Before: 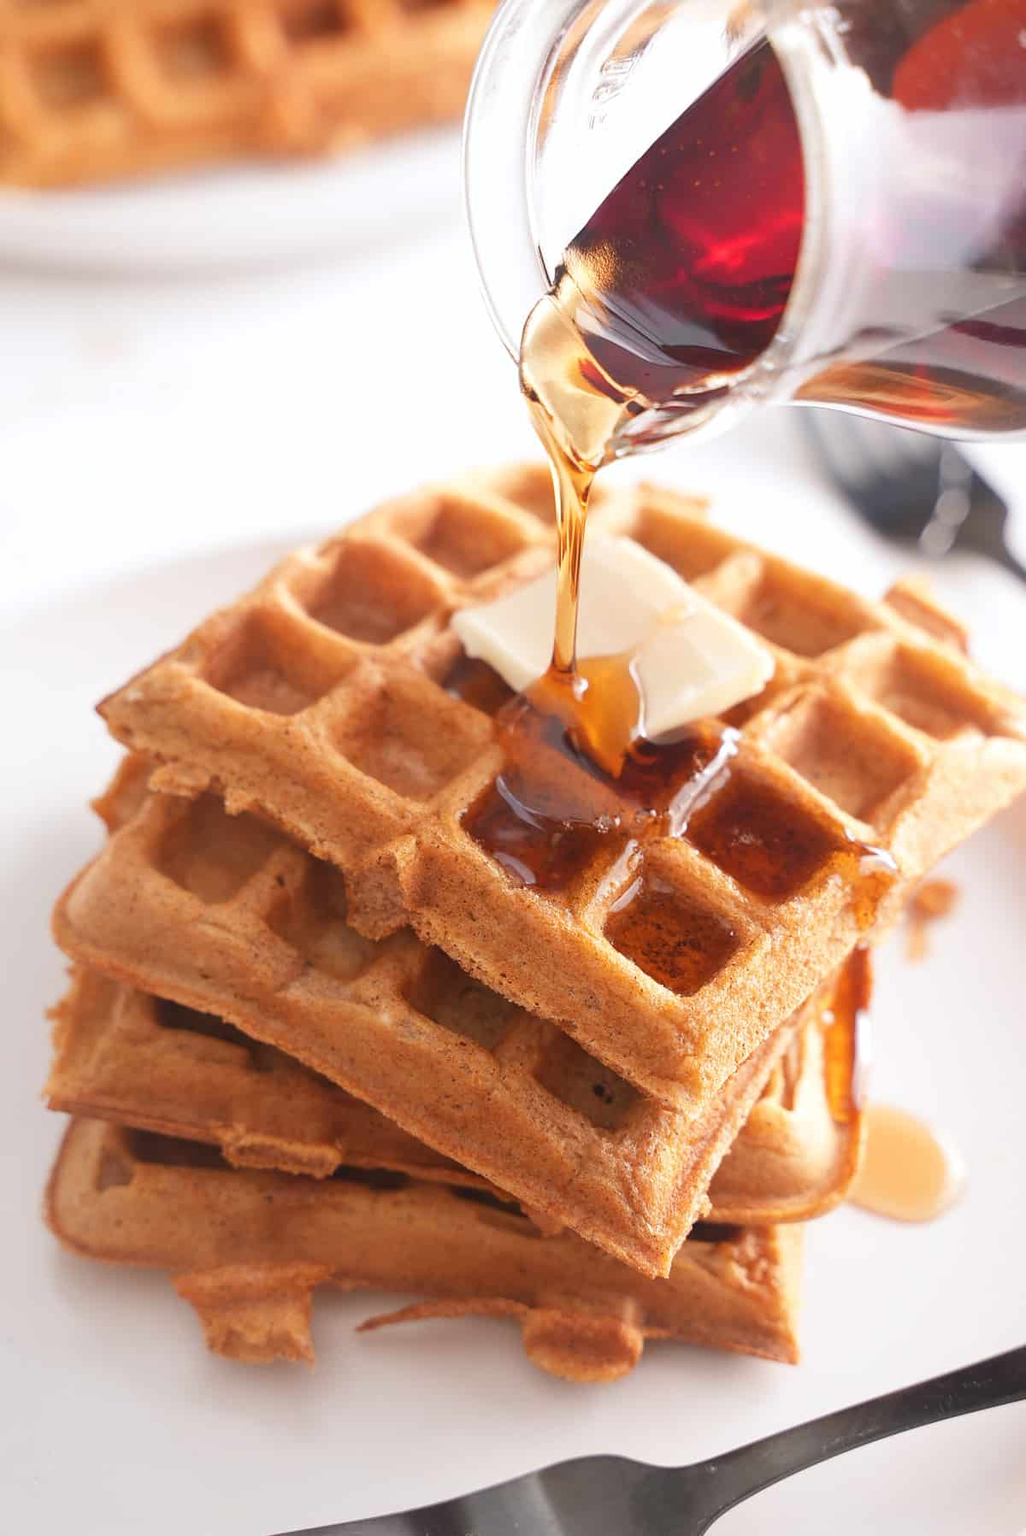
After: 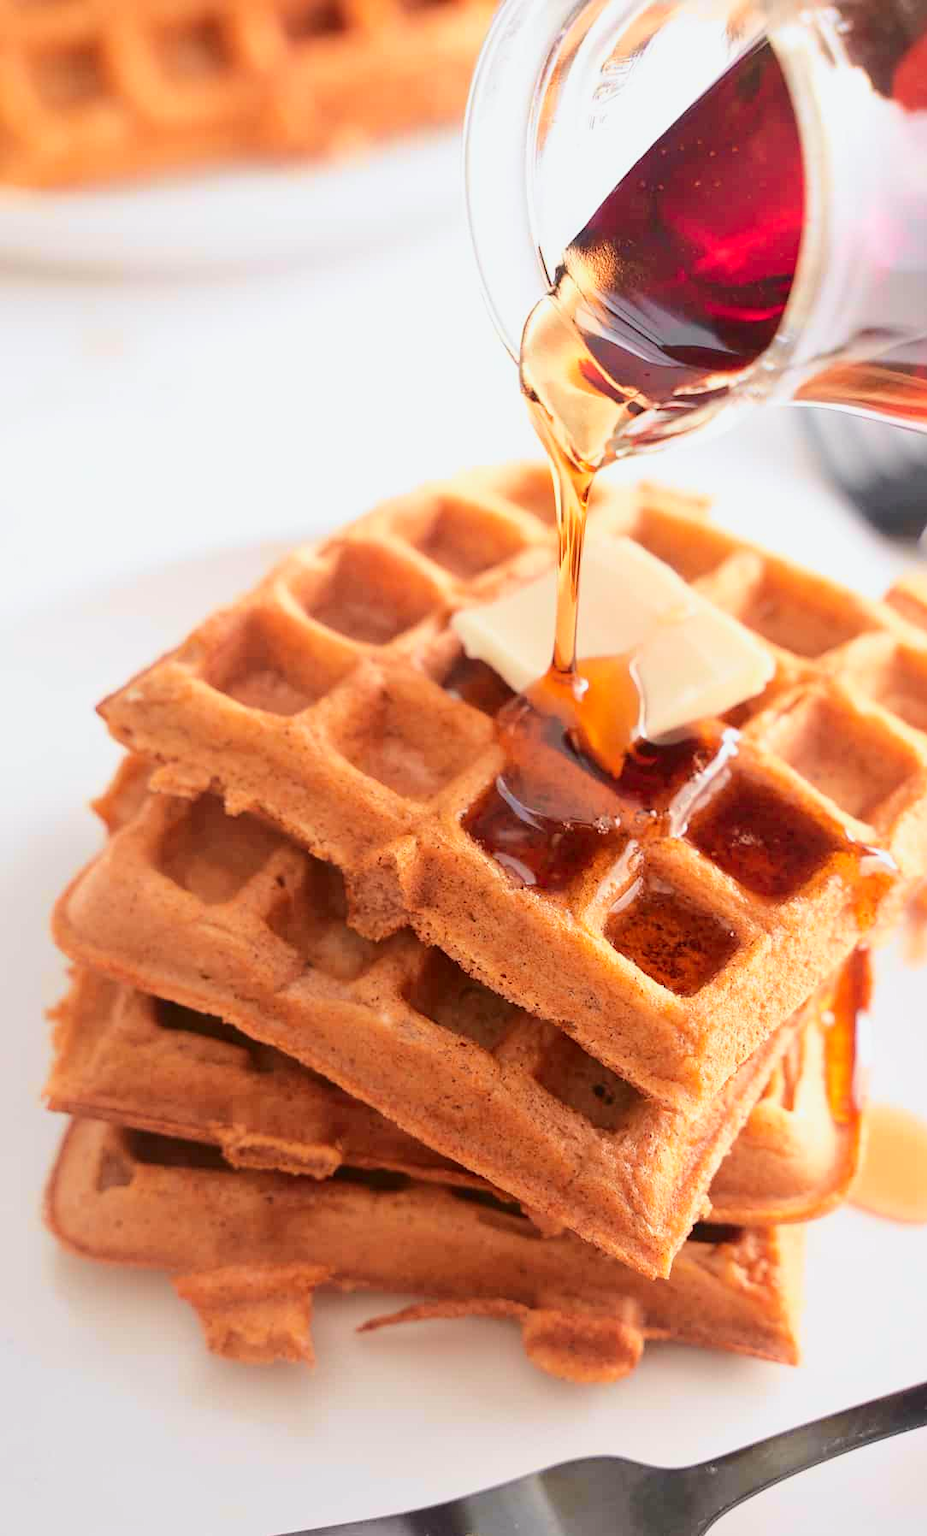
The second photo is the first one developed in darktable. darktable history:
crop: right 9.504%, bottom 0.042%
tone curve: curves: ch0 [(0, 0) (0.058, 0.027) (0.214, 0.183) (0.295, 0.288) (0.48, 0.541) (0.658, 0.703) (0.741, 0.775) (0.844, 0.866) (0.986, 0.957)]; ch1 [(0, 0) (0.172, 0.123) (0.312, 0.296) (0.437, 0.429) (0.471, 0.469) (0.502, 0.5) (0.513, 0.515) (0.572, 0.603) (0.617, 0.653) (0.68, 0.724) (0.889, 0.924) (1, 1)]; ch2 [(0, 0) (0.411, 0.424) (0.489, 0.49) (0.502, 0.5) (0.512, 0.524) (0.549, 0.578) (0.604, 0.628) (0.709, 0.748) (1, 1)], color space Lab, independent channels, preserve colors none
